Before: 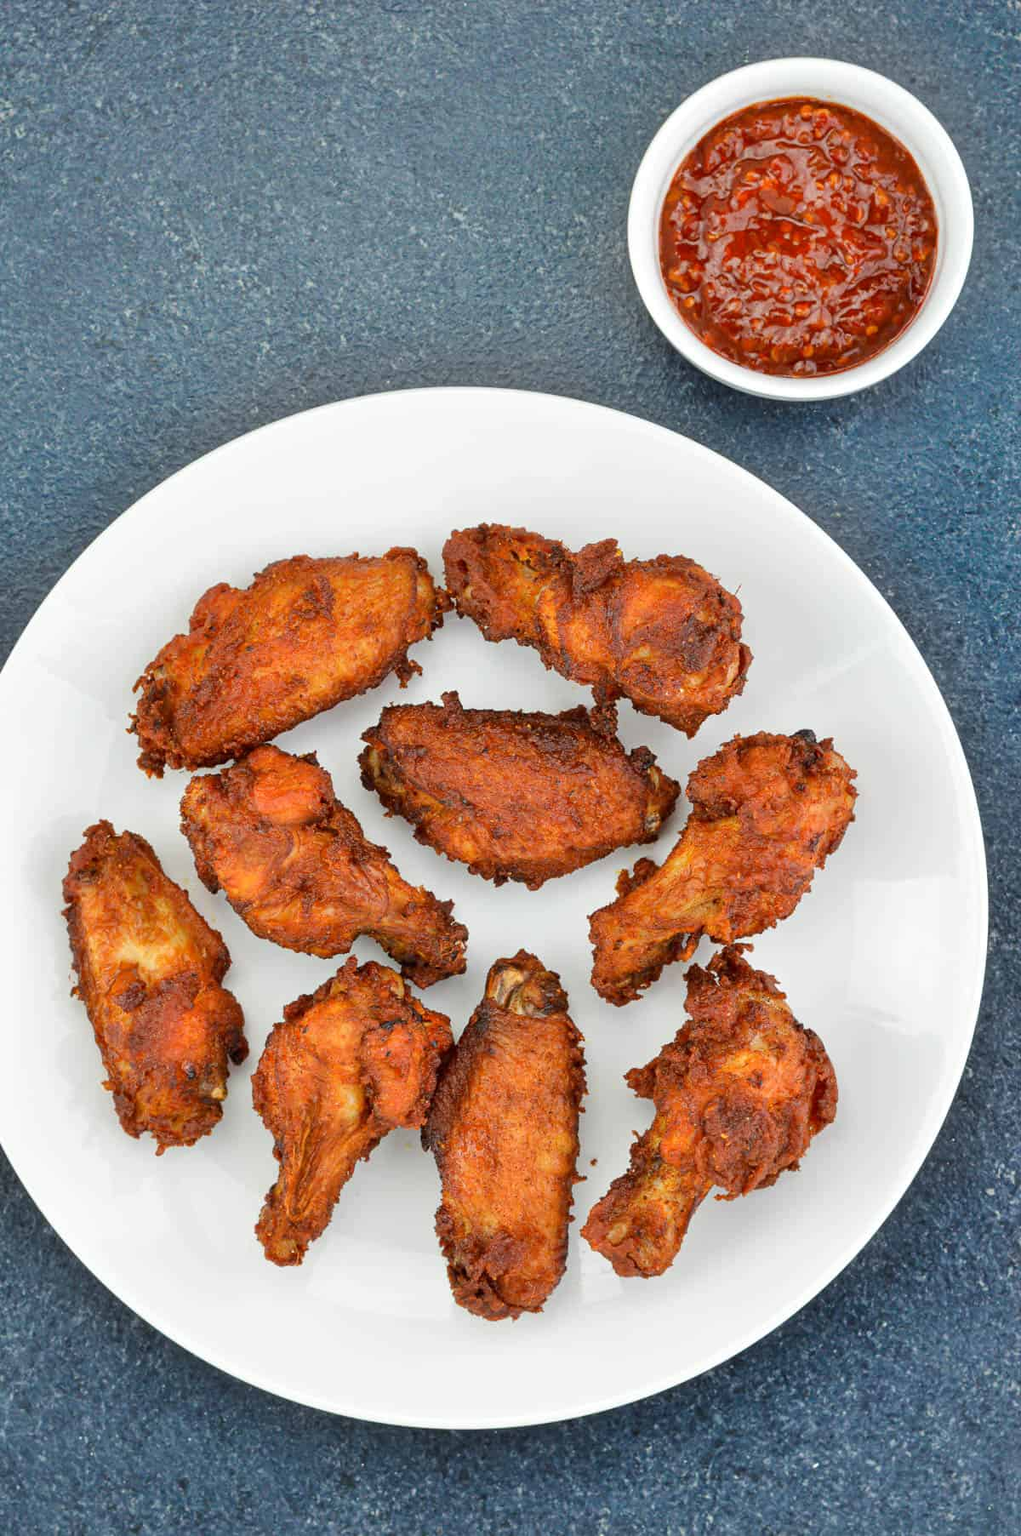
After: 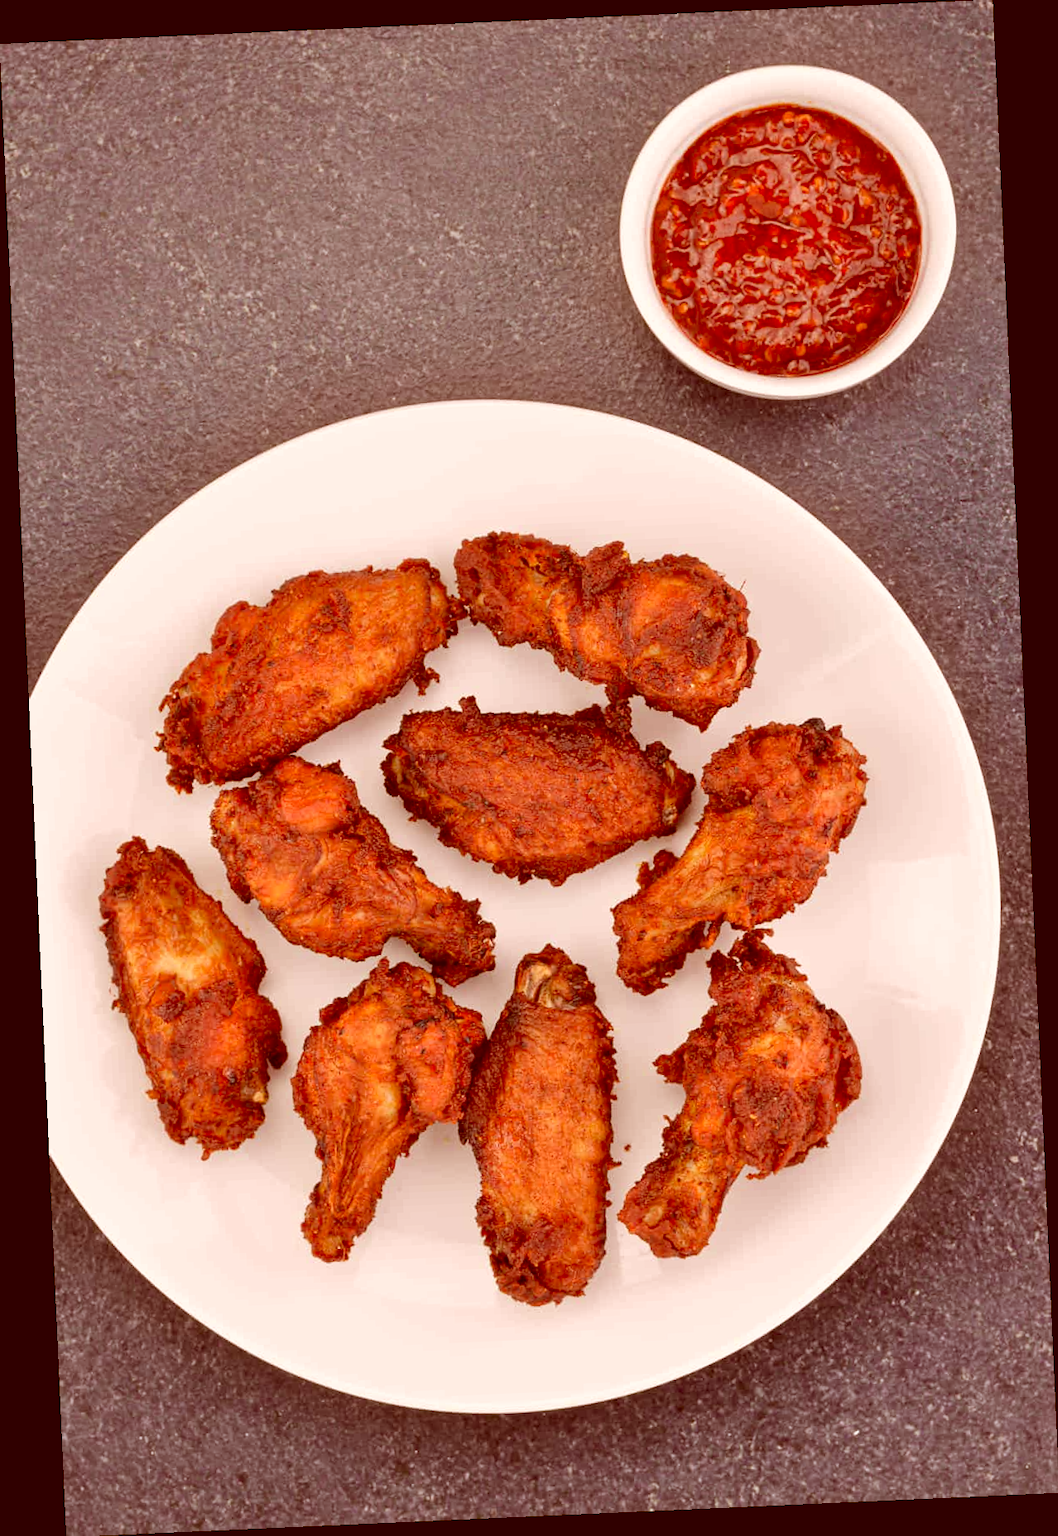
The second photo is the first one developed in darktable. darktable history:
rotate and perspective: rotation -2.56°, automatic cropping off
vibrance: vibrance 14%
color correction: highlights a* 9.03, highlights b* 8.71, shadows a* 40, shadows b* 40, saturation 0.8
